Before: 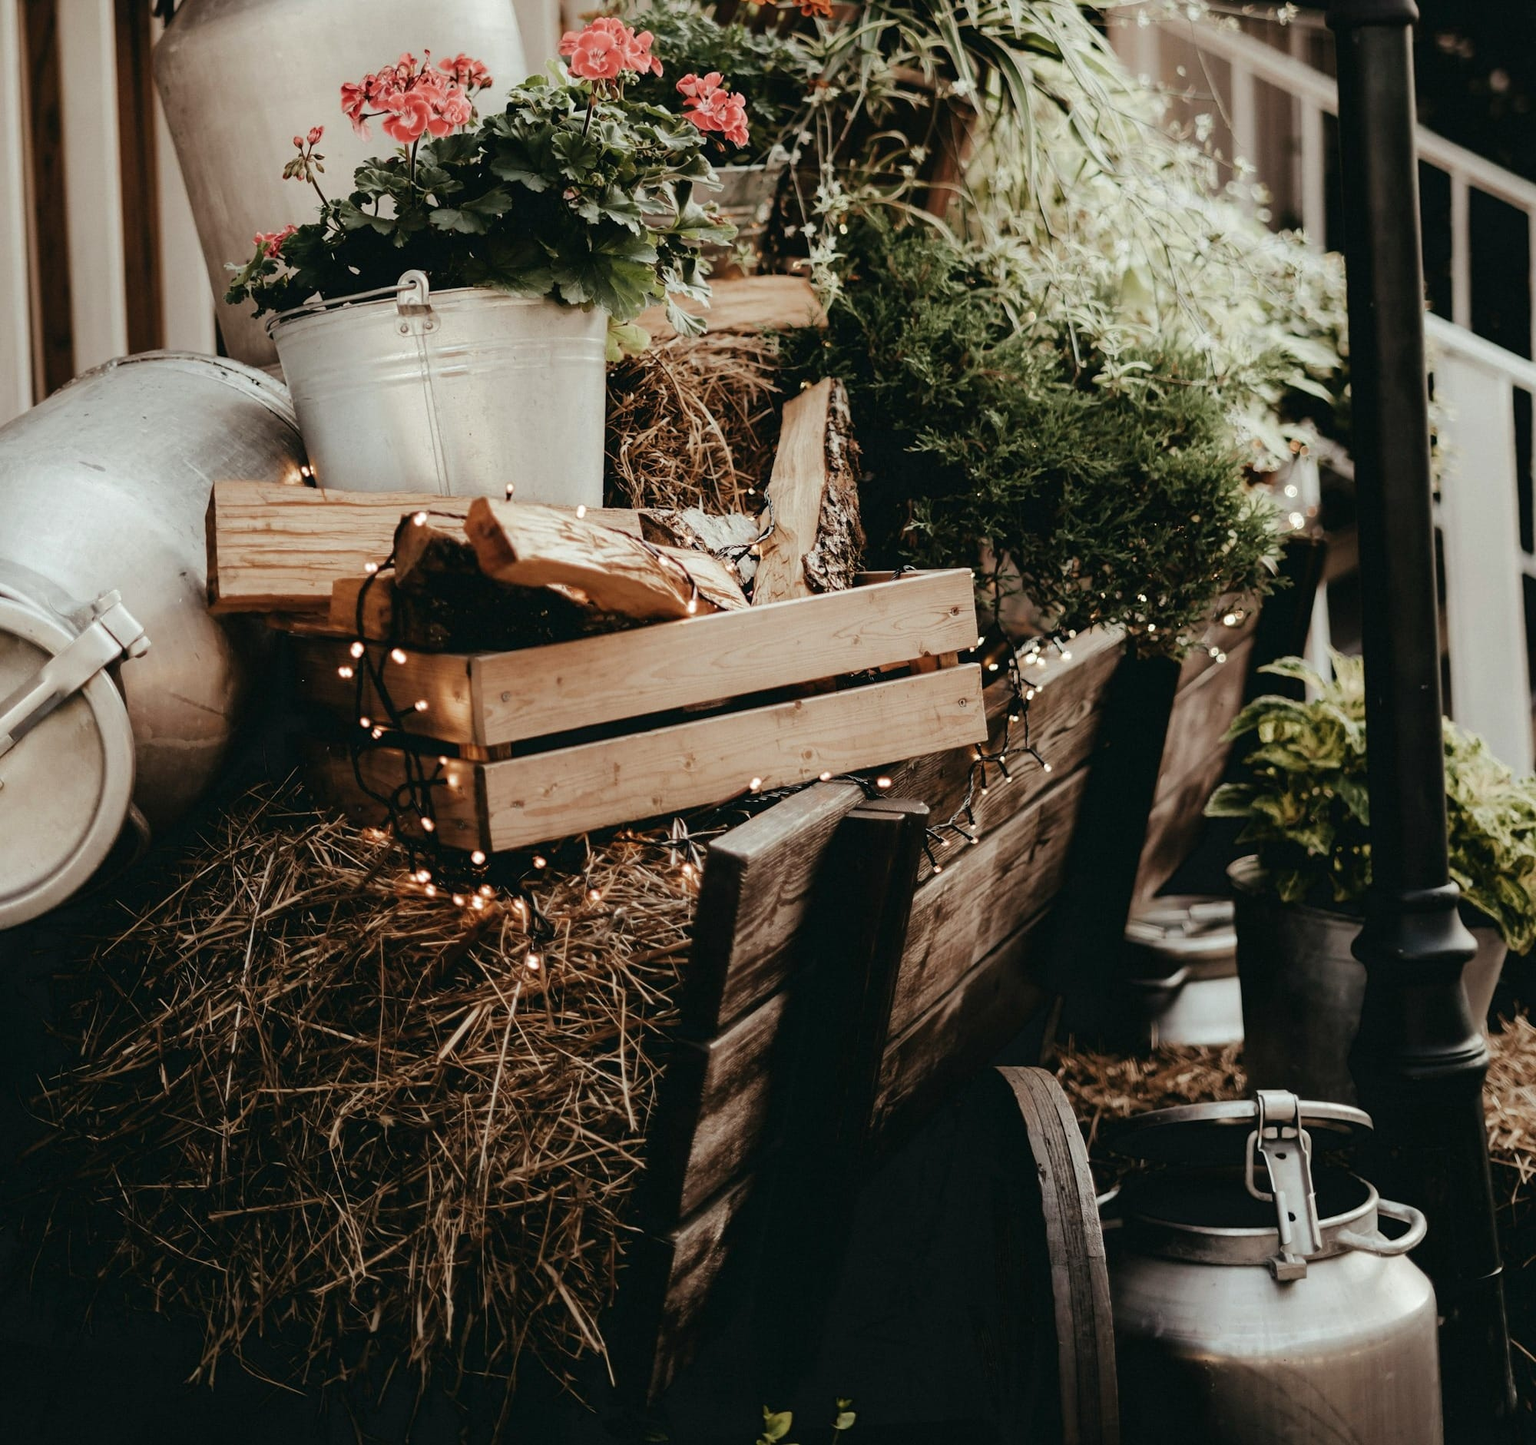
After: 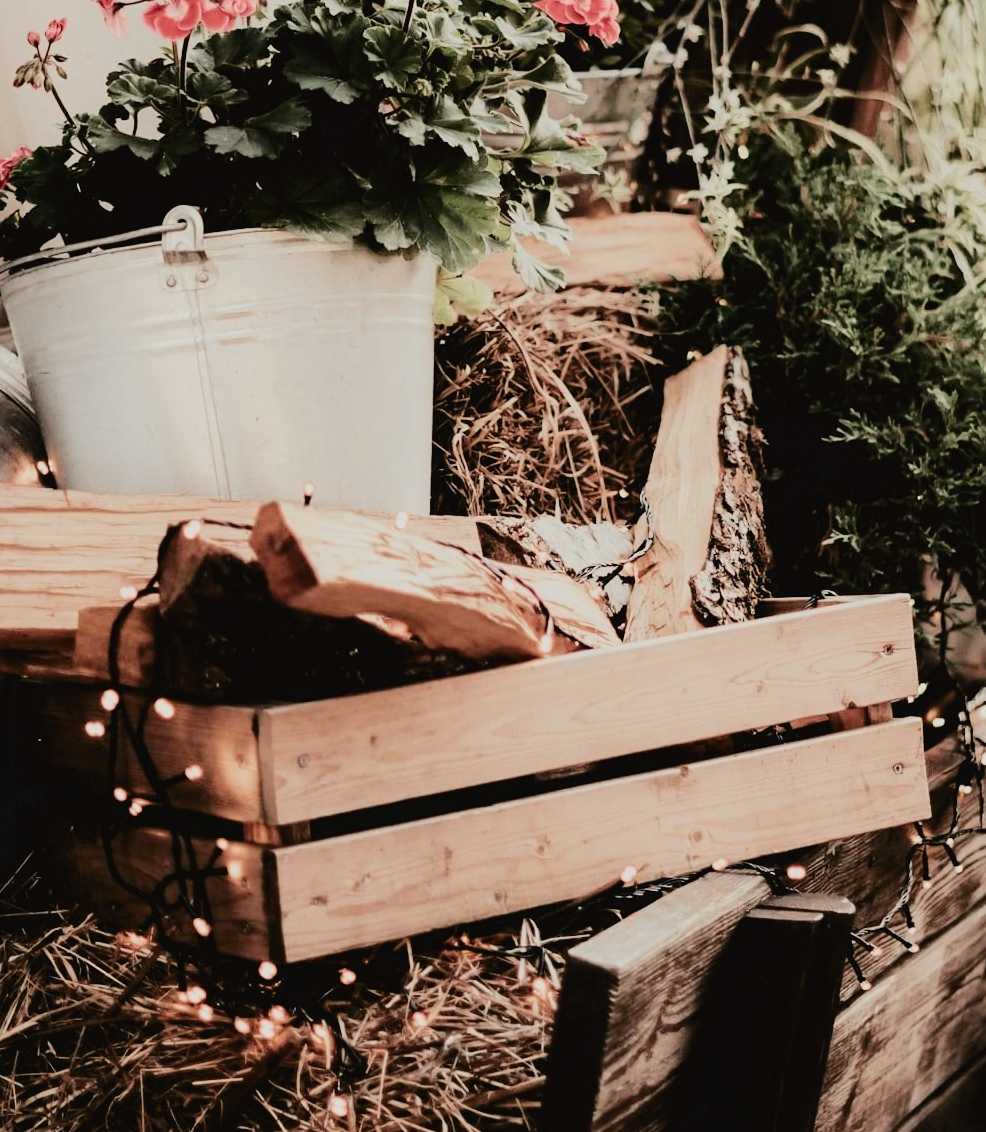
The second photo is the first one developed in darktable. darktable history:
contrast brightness saturation: contrast 0.026, brightness -0.038
color correction: highlights b* -0.043, saturation 0.768
tone curve: curves: ch0 [(0, 0.019) (0.204, 0.162) (0.491, 0.519) (0.748, 0.765) (1, 0.919)]; ch1 [(0, 0) (0.179, 0.173) (0.322, 0.32) (0.442, 0.447) (0.496, 0.504) (0.566, 0.585) (0.761, 0.803) (1, 1)]; ch2 [(0, 0) (0.434, 0.447) (0.483, 0.487) (0.555, 0.563) (0.697, 0.68) (1, 1)], color space Lab, independent channels, preserve colors none
crop: left 17.76%, top 7.8%, right 32.924%, bottom 31.994%
exposure: exposure 0.725 EV, compensate exposure bias true, compensate highlight preservation false
filmic rgb: black relative exposure -7.44 EV, white relative exposure 4.83 EV, hardness 3.4, color science v6 (2022)
